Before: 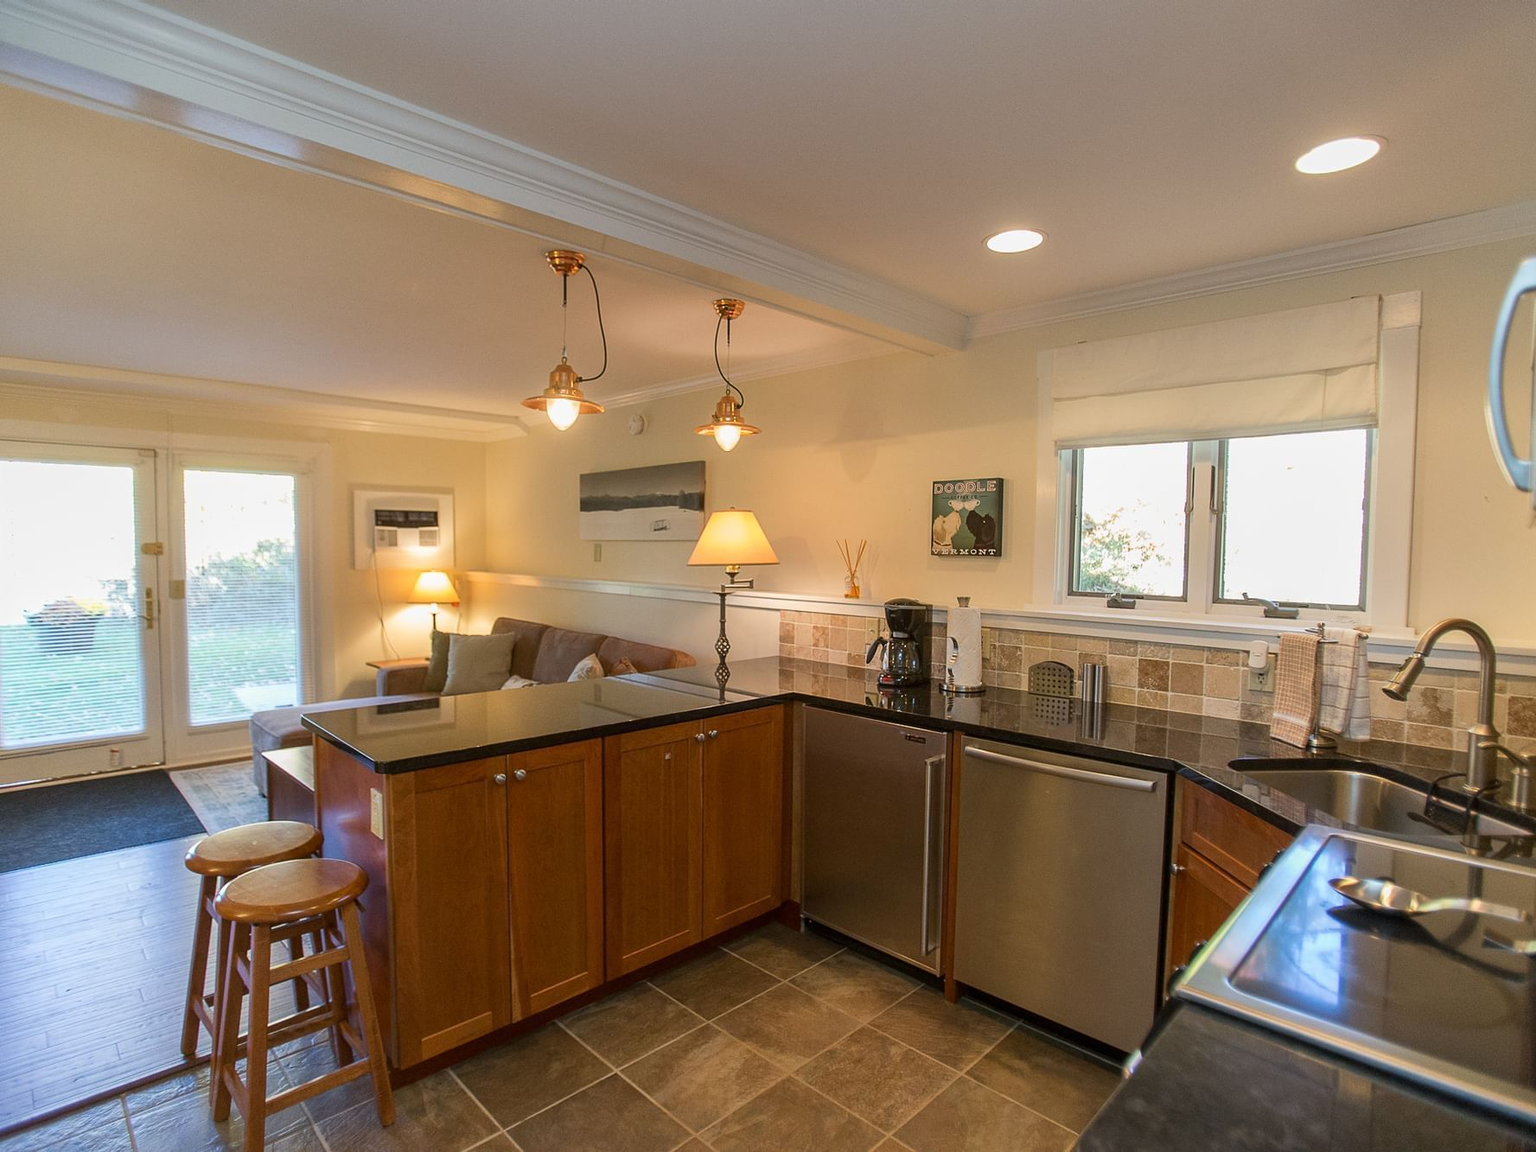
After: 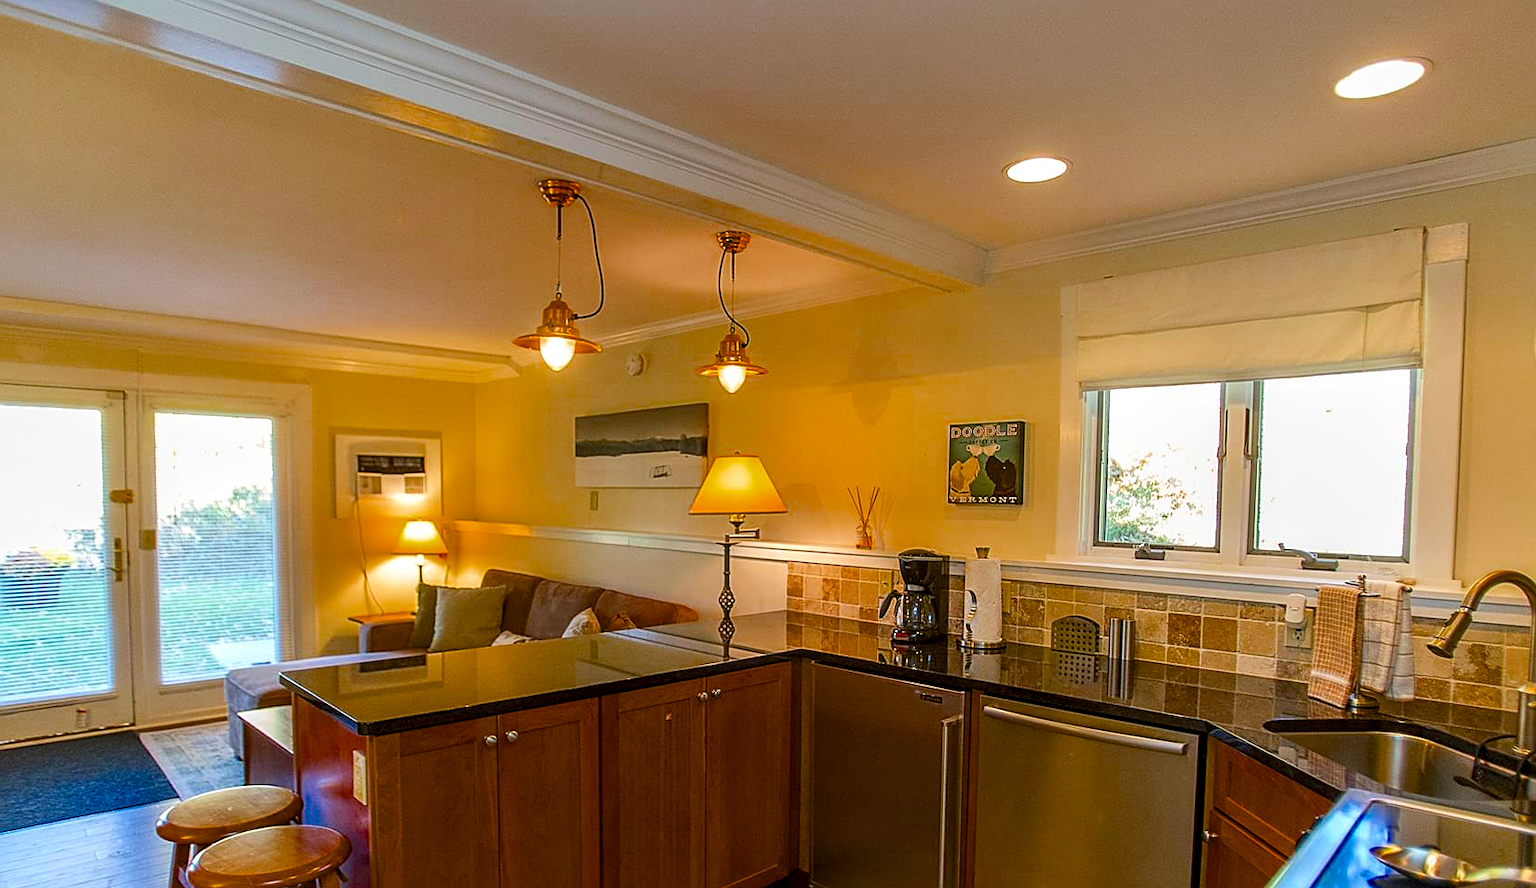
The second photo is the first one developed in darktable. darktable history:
crop: left 2.519%, top 7.083%, right 3.235%, bottom 20.272%
contrast brightness saturation: saturation 0.176
sharpen: on, module defaults
color balance rgb: shadows lift › chroma 0.671%, shadows lift › hue 113.01°, power › hue 329.73°, perceptual saturation grading › global saturation 30.796%, global vibrance 16.674%, saturation formula JzAzBz (2021)
local contrast: on, module defaults
